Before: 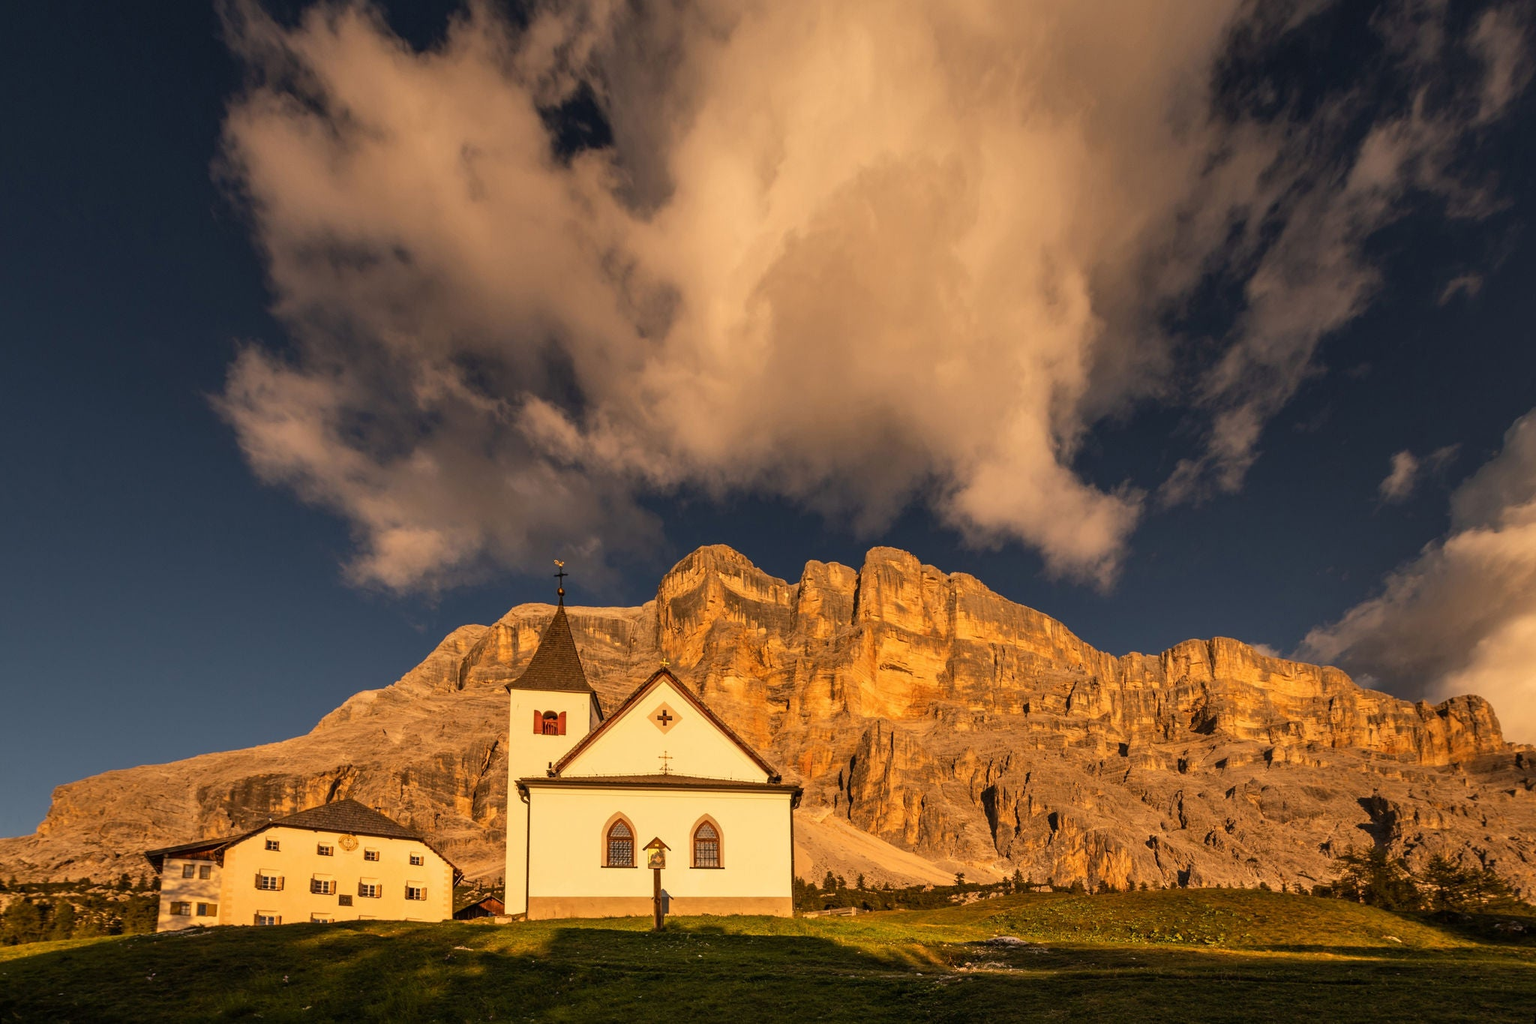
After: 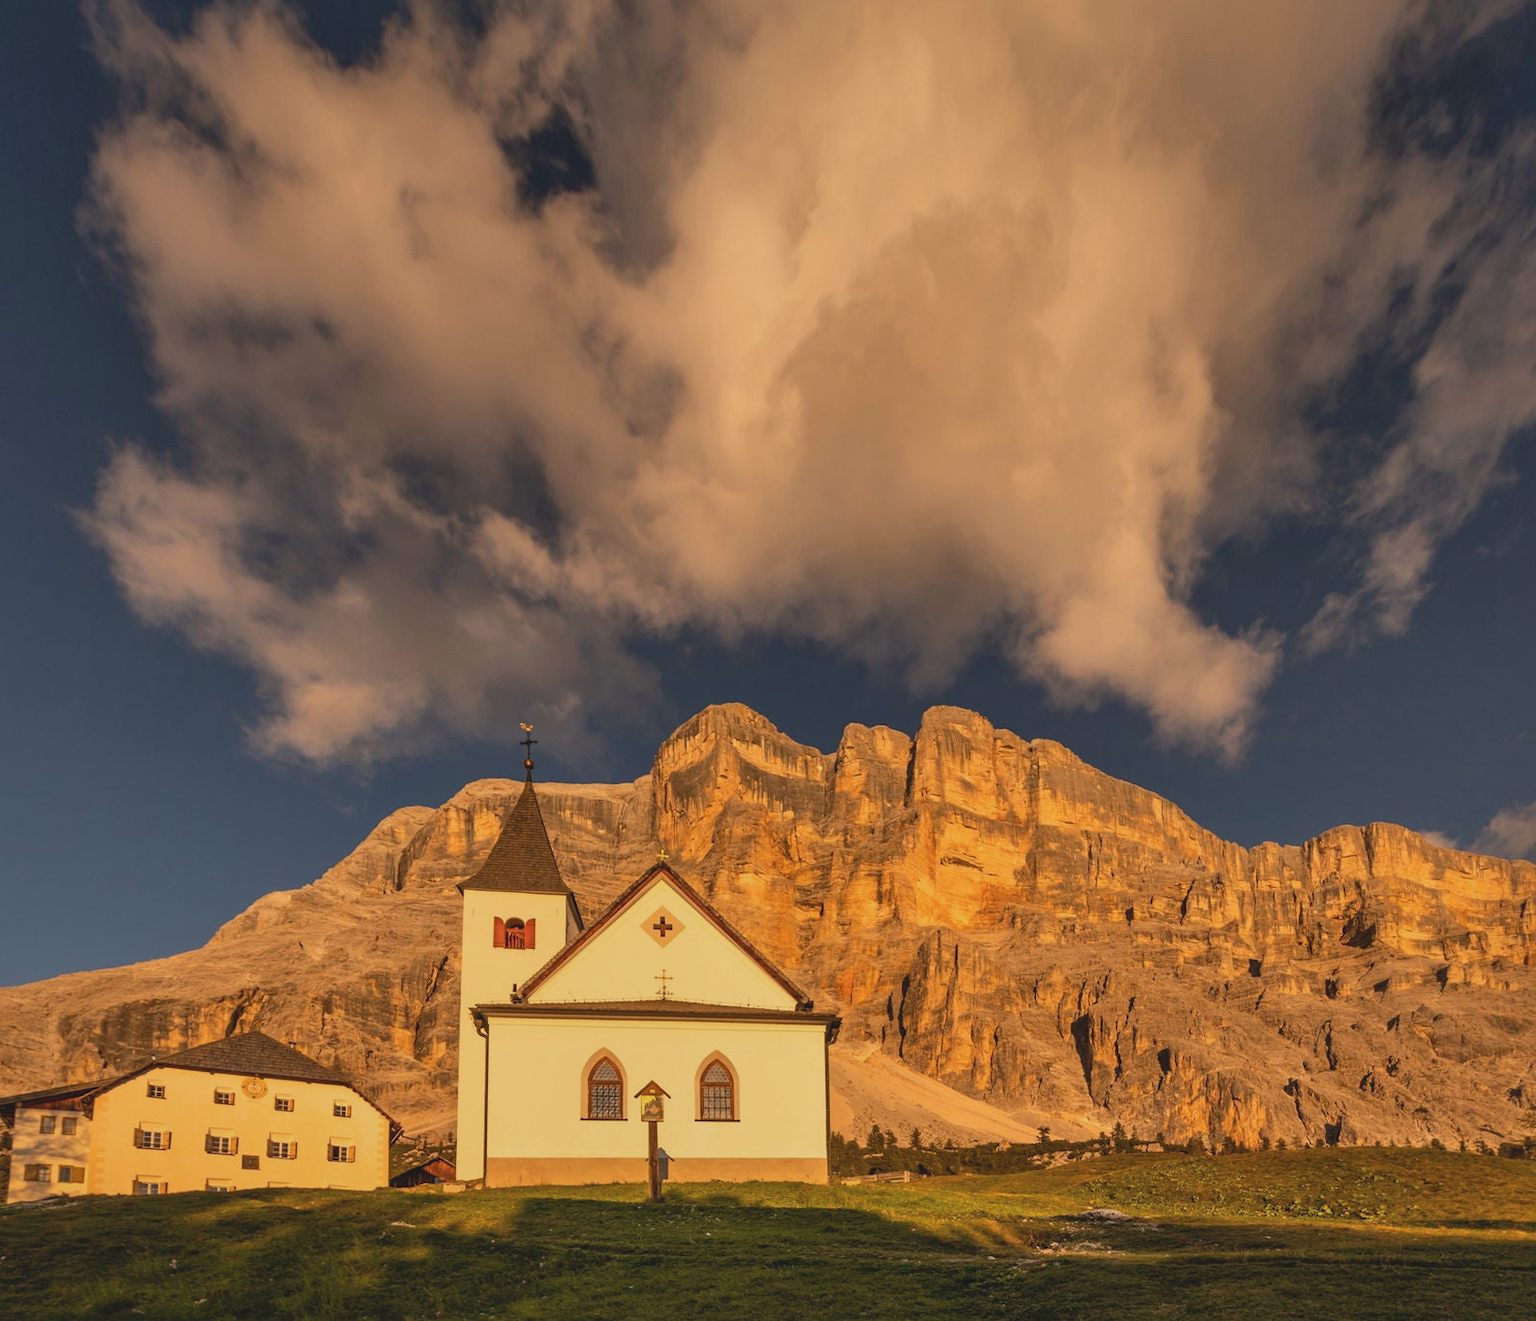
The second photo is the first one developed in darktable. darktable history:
contrast brightness saturation: contrast -0.103, saturation -0.095
shadows and highlights: on, module defaults
crop: left 9.875%, right 12.669%
